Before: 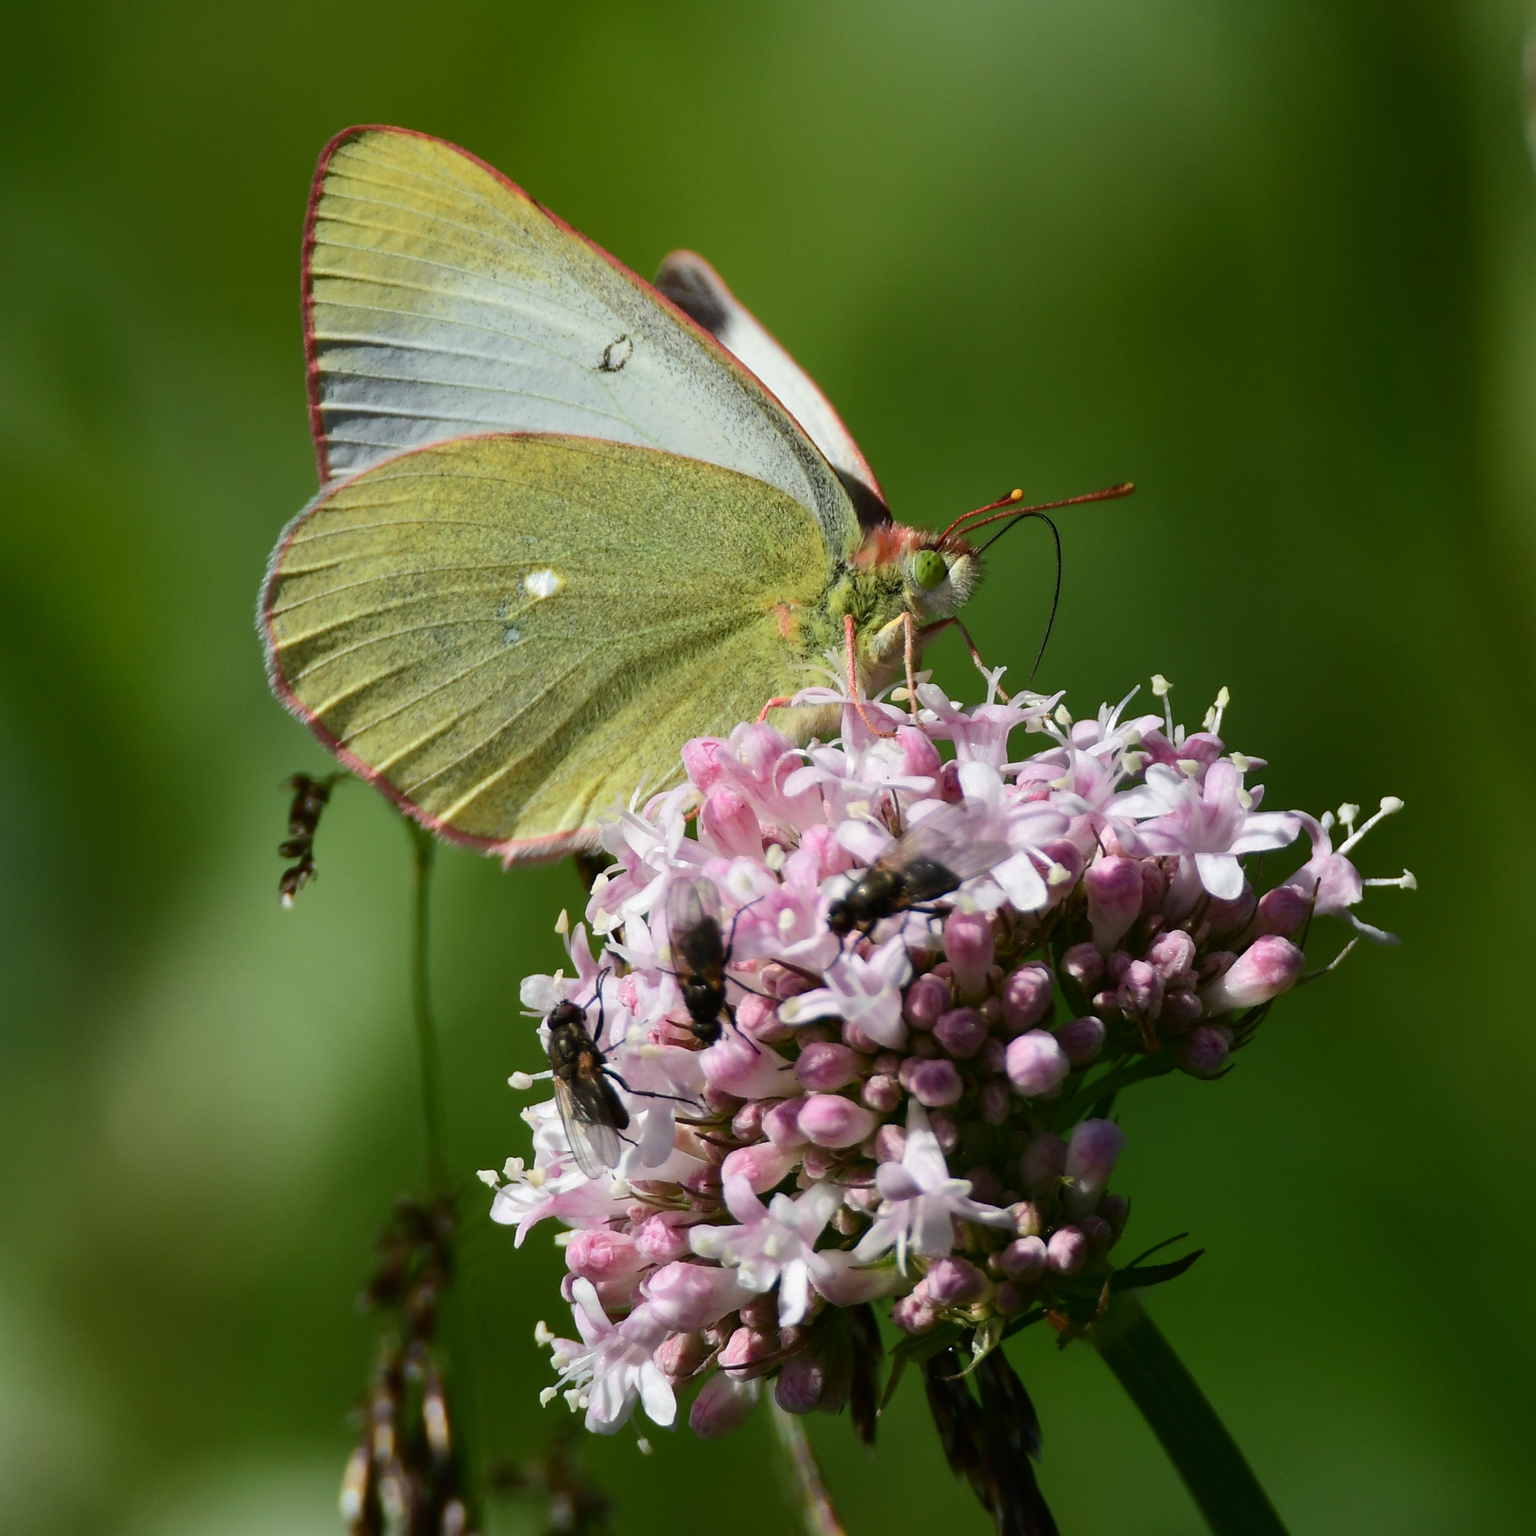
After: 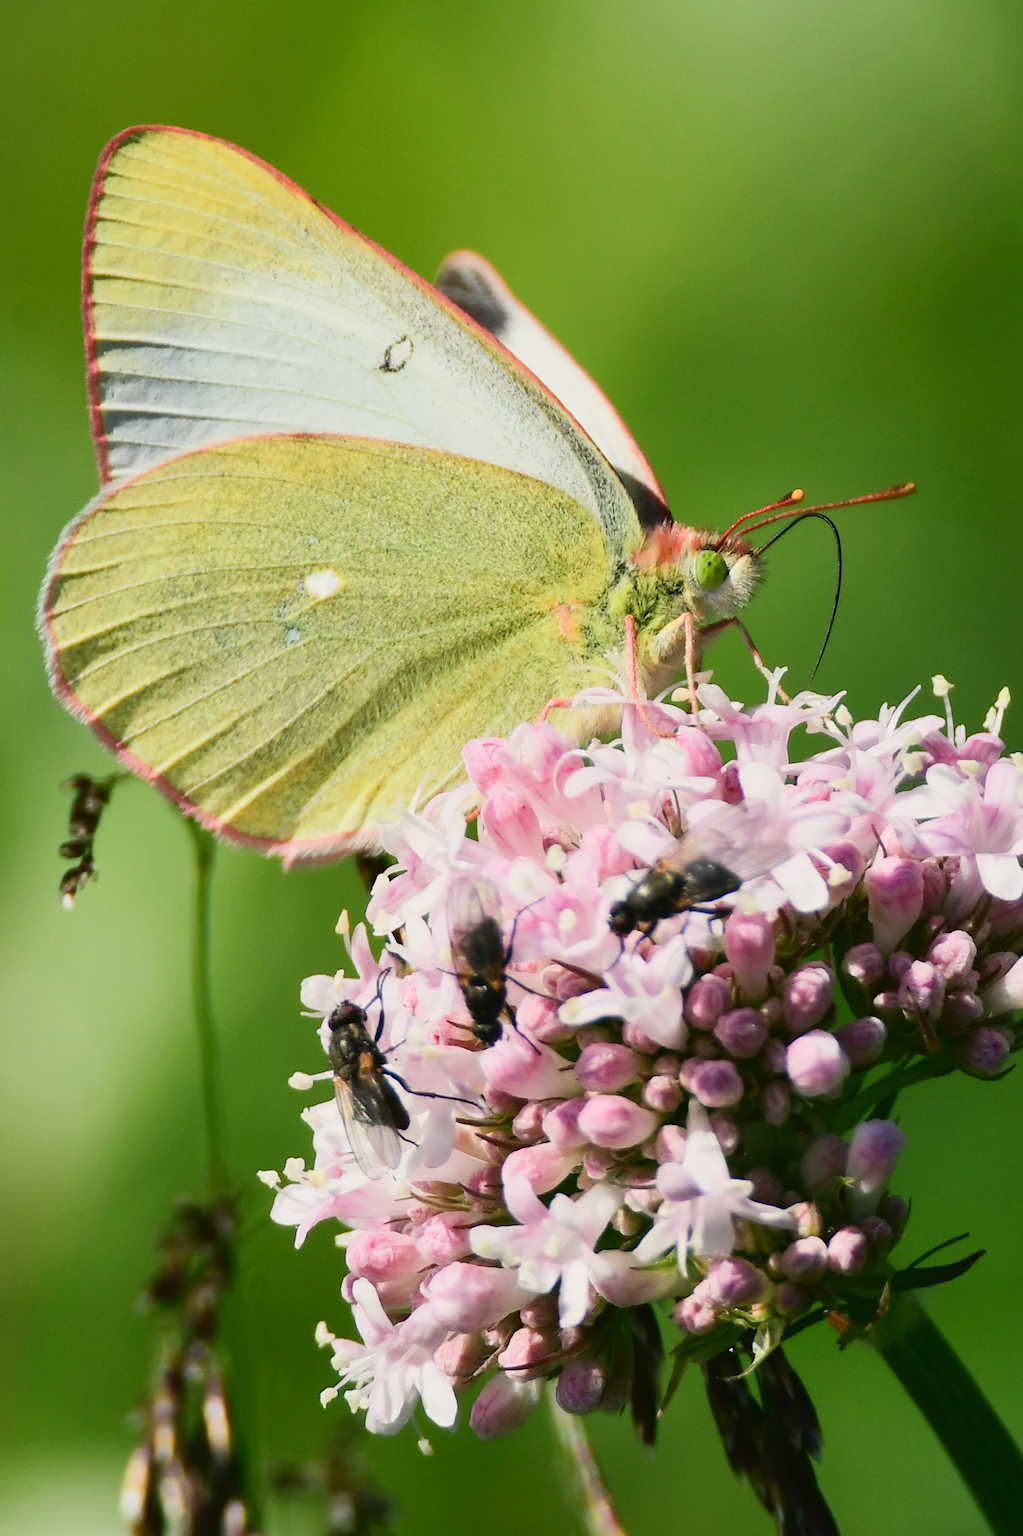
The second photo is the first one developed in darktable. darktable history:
exposure: black level correction 0, exposure 1 EV, compensate highlight preservation false
color balance rgb: shadows lift › chroma 2.055%, shadows lift › hue 216.28°, highlights gain › chroma 2.068%, highlights gain › hue 72.21°, perceptual saturation grading › global saturation -0.063%
crop and rotate: left 14.364%, right 18.99%
tone curve: curves: ch0 [(0, 0.024) (0.119, 0.146) (0.474, 0.485) (0.718, 0.739) (0.817, 0.839) (1, 0.998)]; ch1 [(0, 0) (0.377, 0.416) (0.439, 0.451) (0.477, 0.485) (0.501, 0.503) (0.538, 0.544) (0.58, 0.613) (0.664, 0.7) (0.783, 0.804) (1, 1)]; ch2 [(0, 0) (0.38, 0.405) (0.463, 0.456) (0.498, 0.497) (0.524, 0.535) (0.578, 0.576) (0.648, 0.665) (1, 1)], color space Lab, linked channels, preserve colors none
filmic rgb: black relative exposure -16 EV, white relative exposure 6.14 EV, hardness 5.24
